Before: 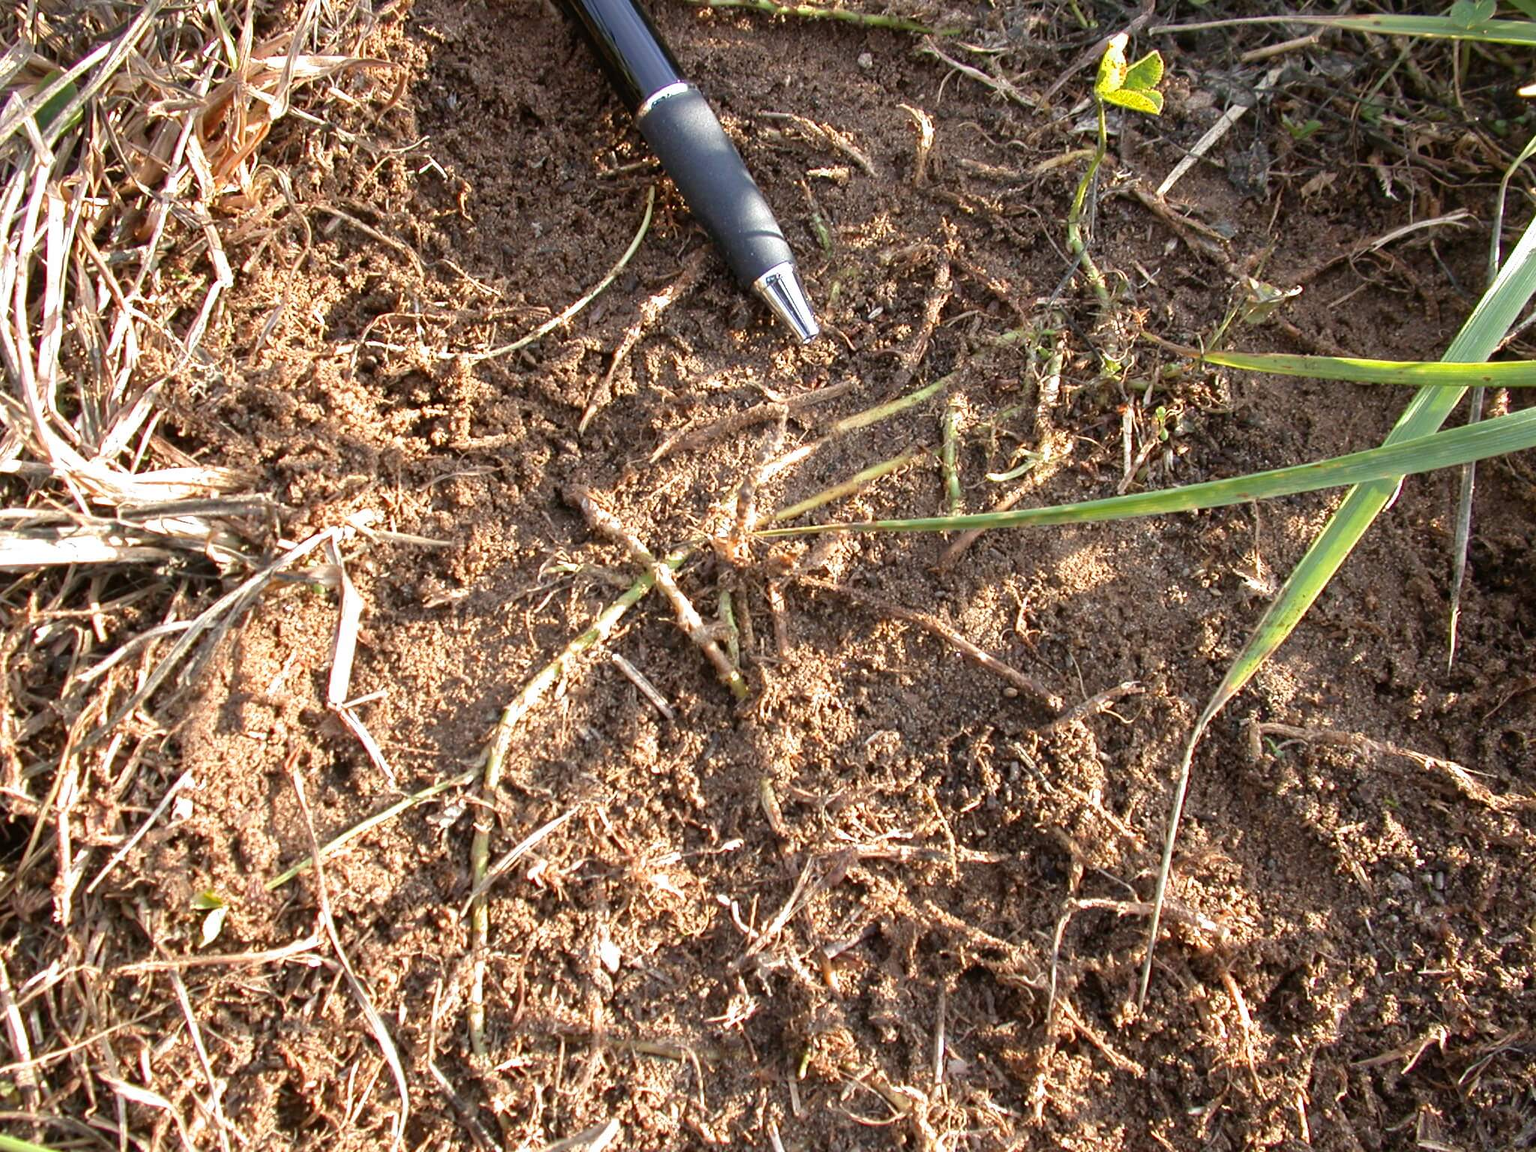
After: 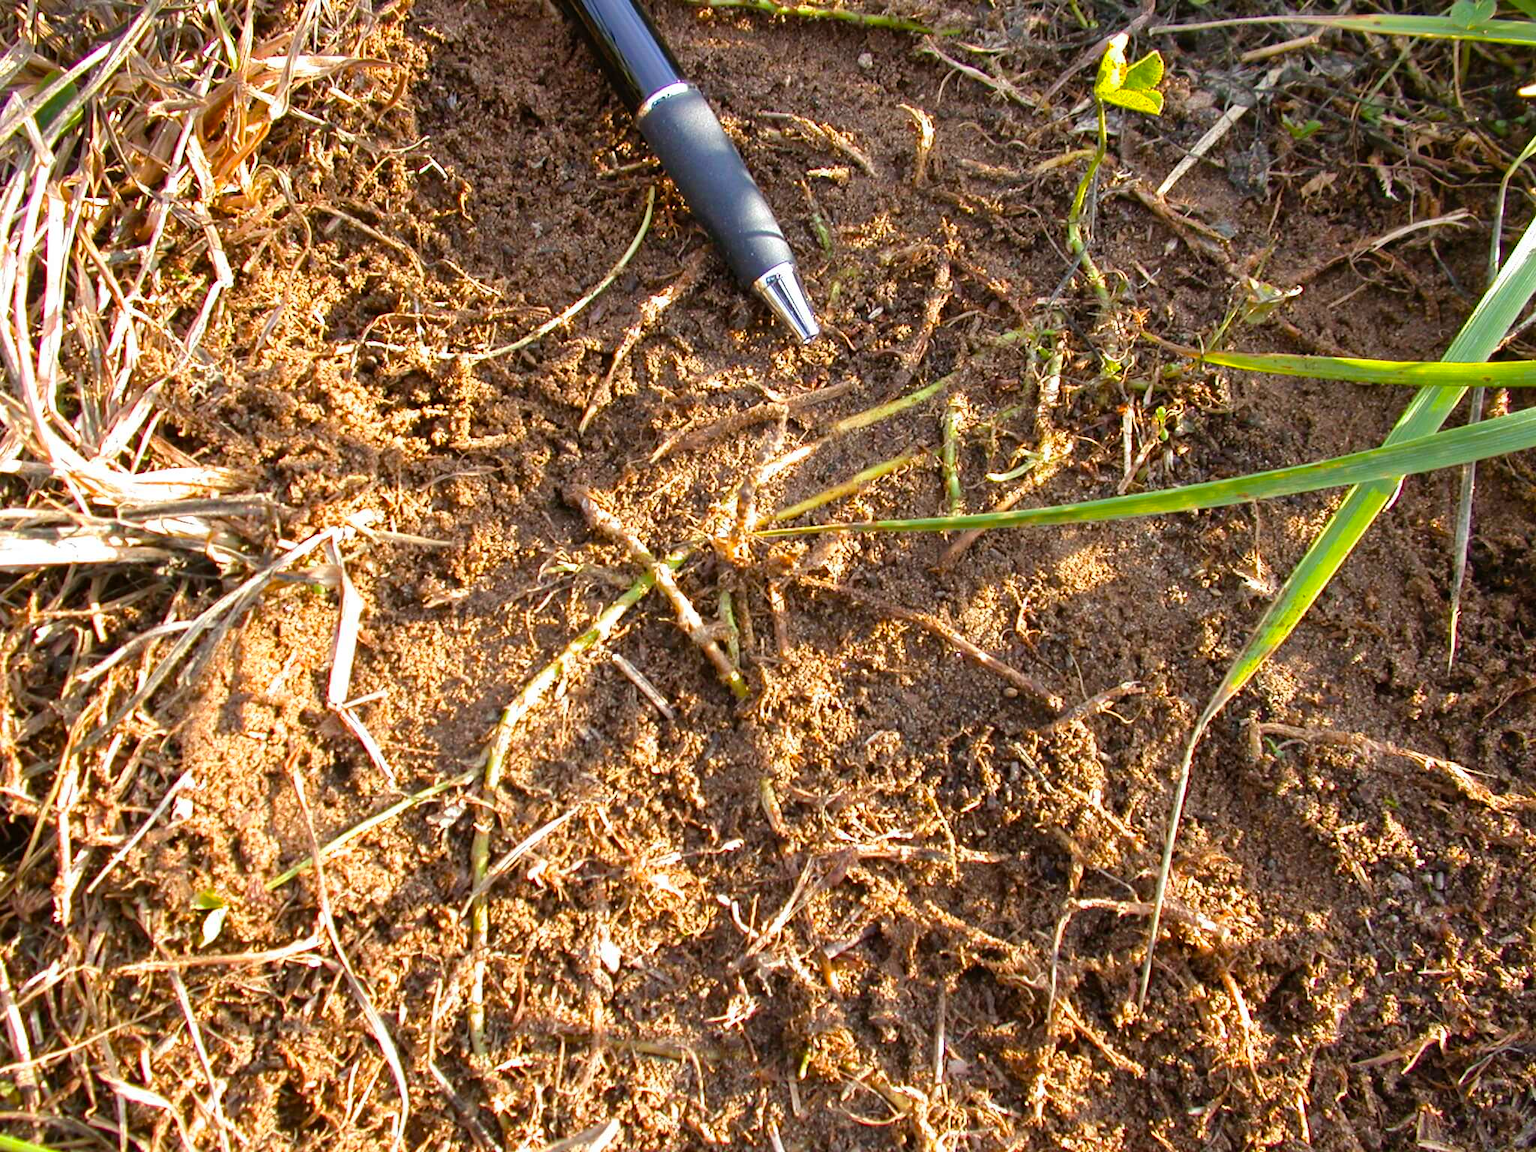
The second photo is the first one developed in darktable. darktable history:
shadows and highlights: highlights 70.7, soften with gaussian
color balance rgb: linear chroma grading › global chroma 15%, perceptual saturation grading › global saturation 30%
